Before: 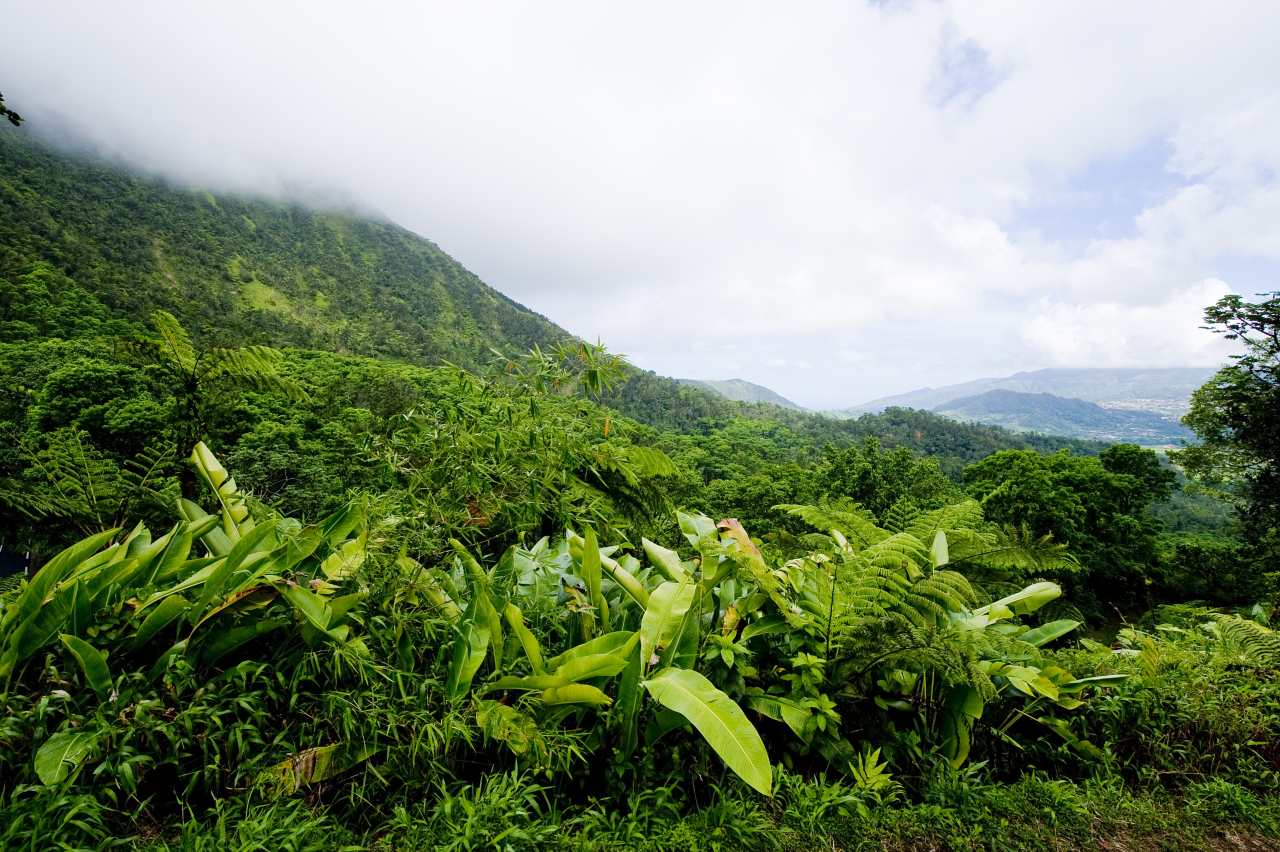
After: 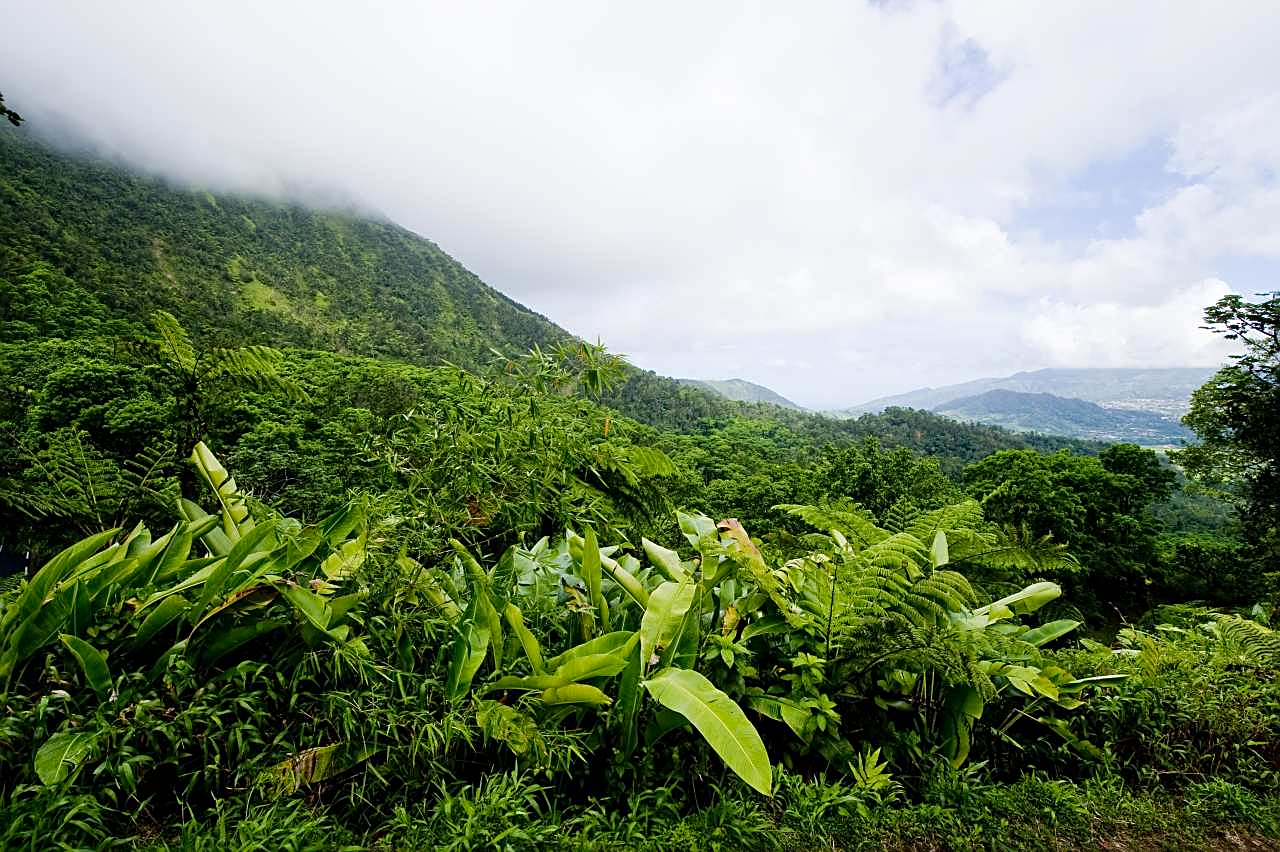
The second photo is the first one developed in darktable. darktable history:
sharpen: on, module defaults
contrast brightness saturation: contrast 0.03, brightness -0.04
